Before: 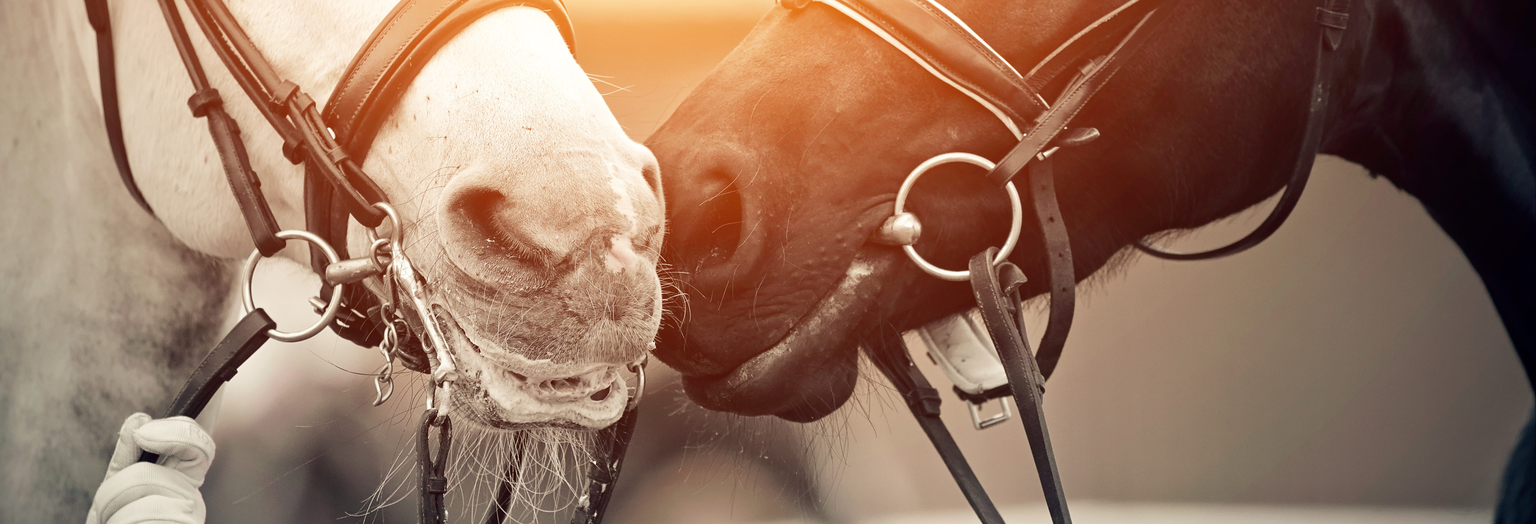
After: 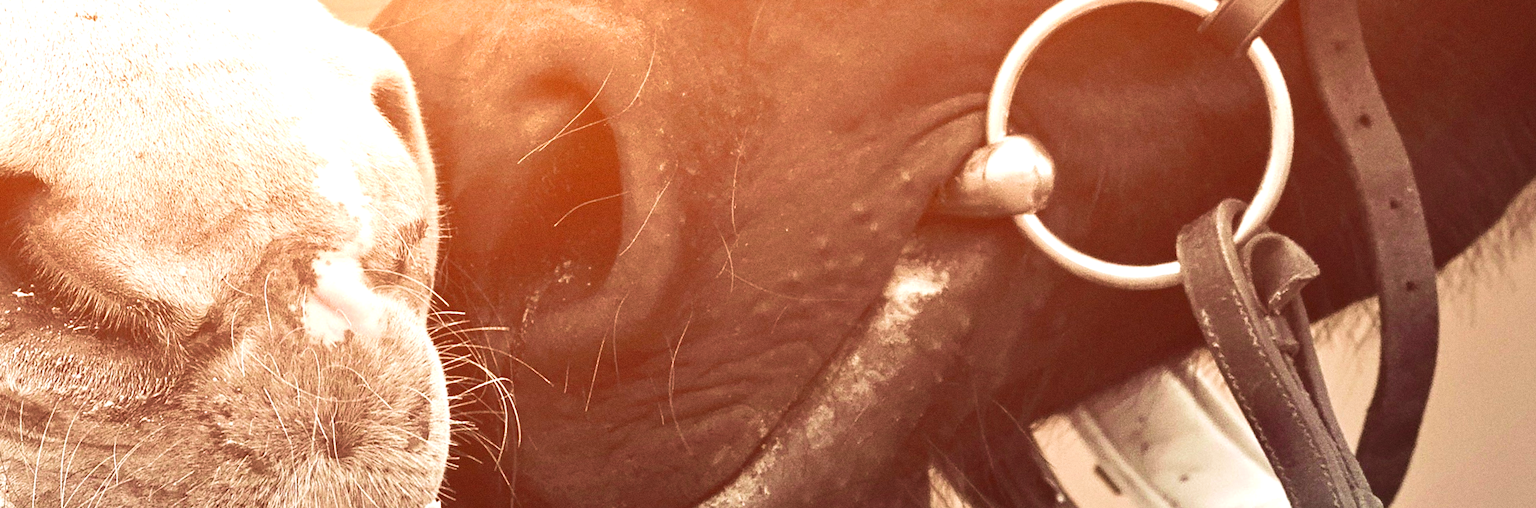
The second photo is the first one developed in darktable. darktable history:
white balance: red 0.974, blue 1.044
exposure: exposure 0.64 EV, compensate highlight preservation false
grain: coarseness 0.09 ISO
rotate and perspective: rotation -5.2°, automatic cropping off
velvia: strength 56%
crop: left 31.751%, top 32.172%, right 27.8%, bottom 35.83%
